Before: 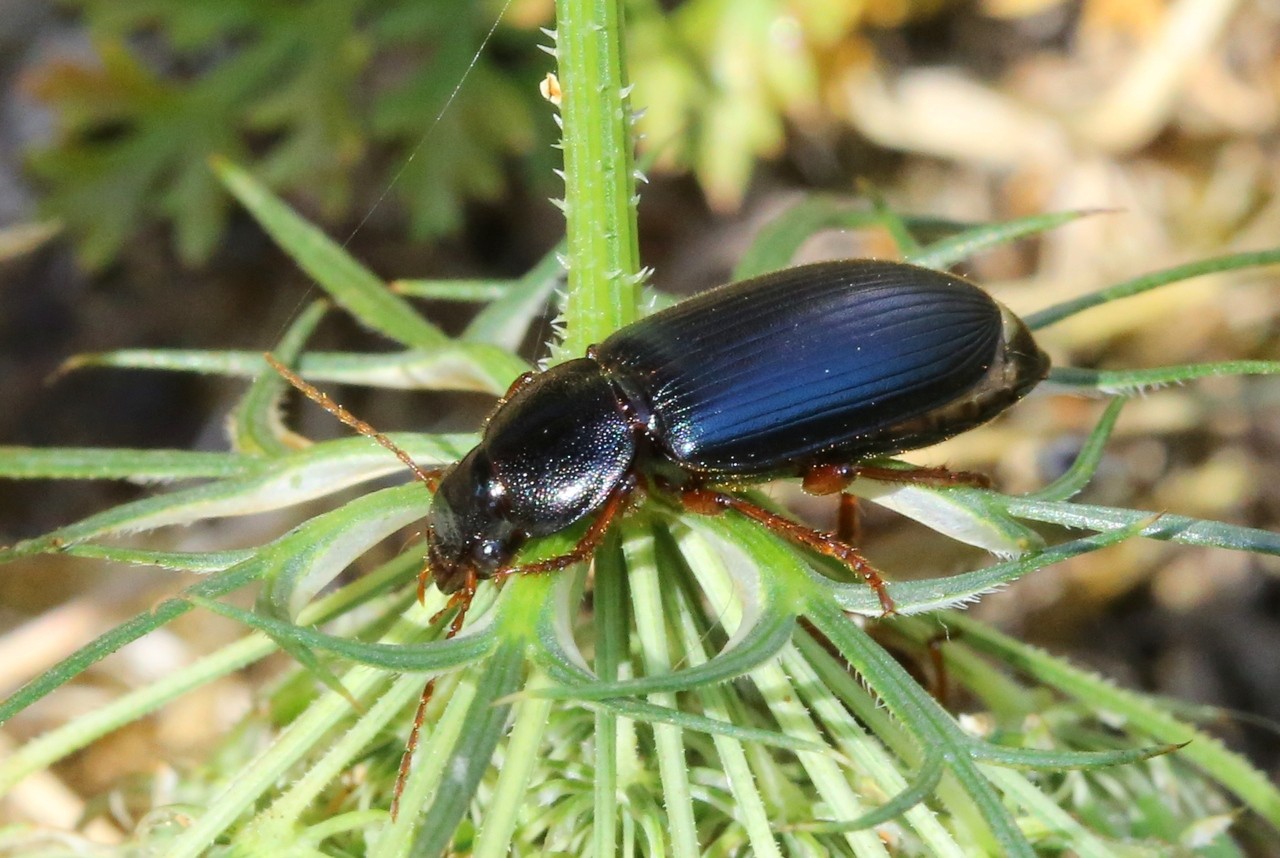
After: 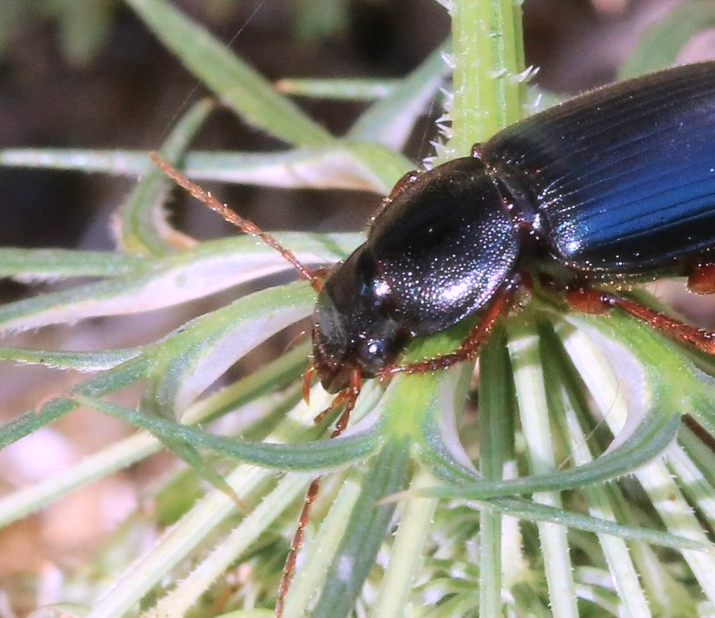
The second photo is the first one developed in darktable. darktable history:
crop: left 8.985%, top 23.503%, right 35.12%, bottom 4.381%
color correction: highlights a* 15.19, highlights b* -25.03
haze removal: strength -0.049, adaptive false
